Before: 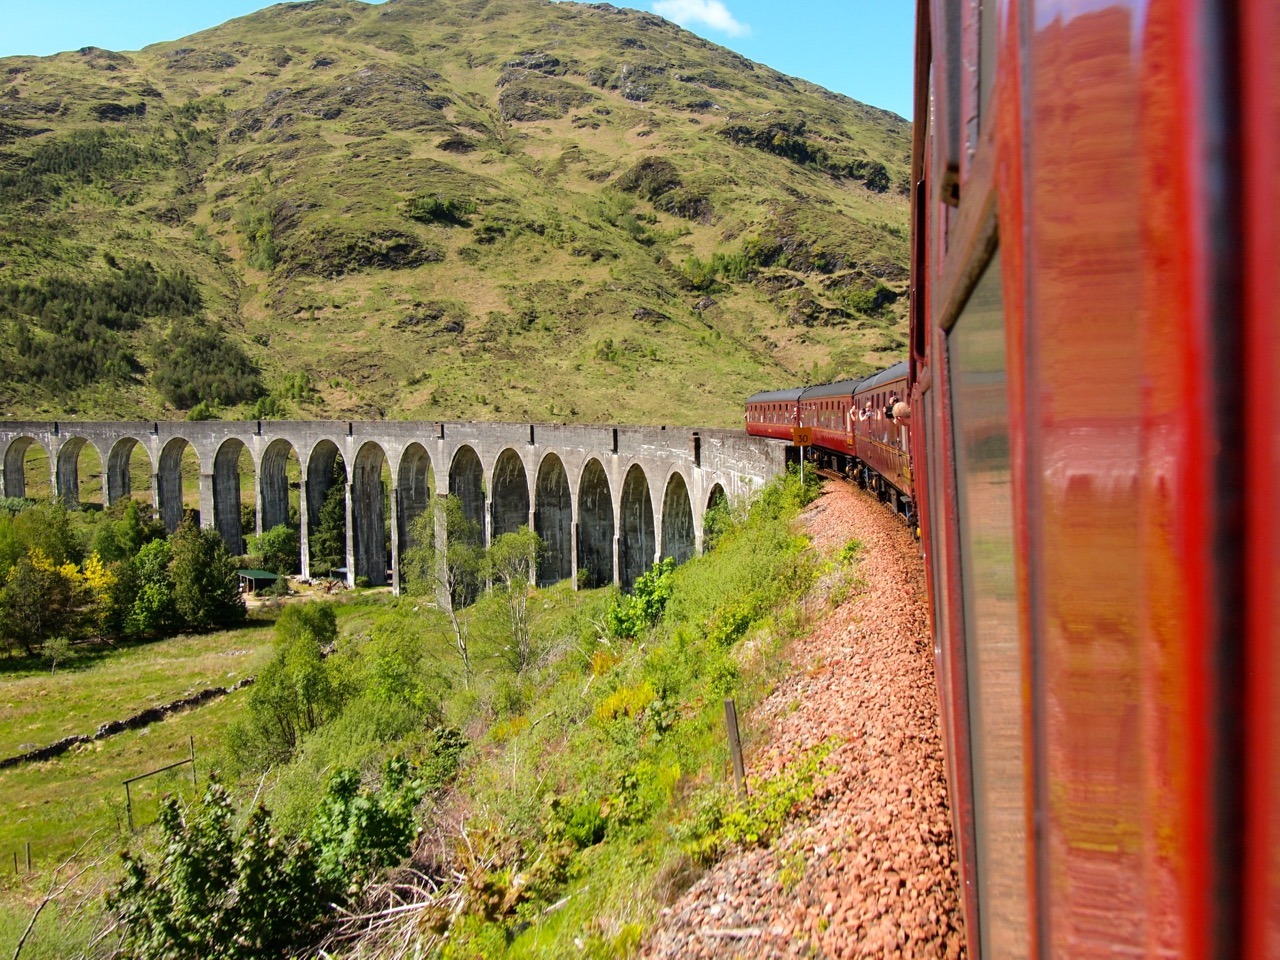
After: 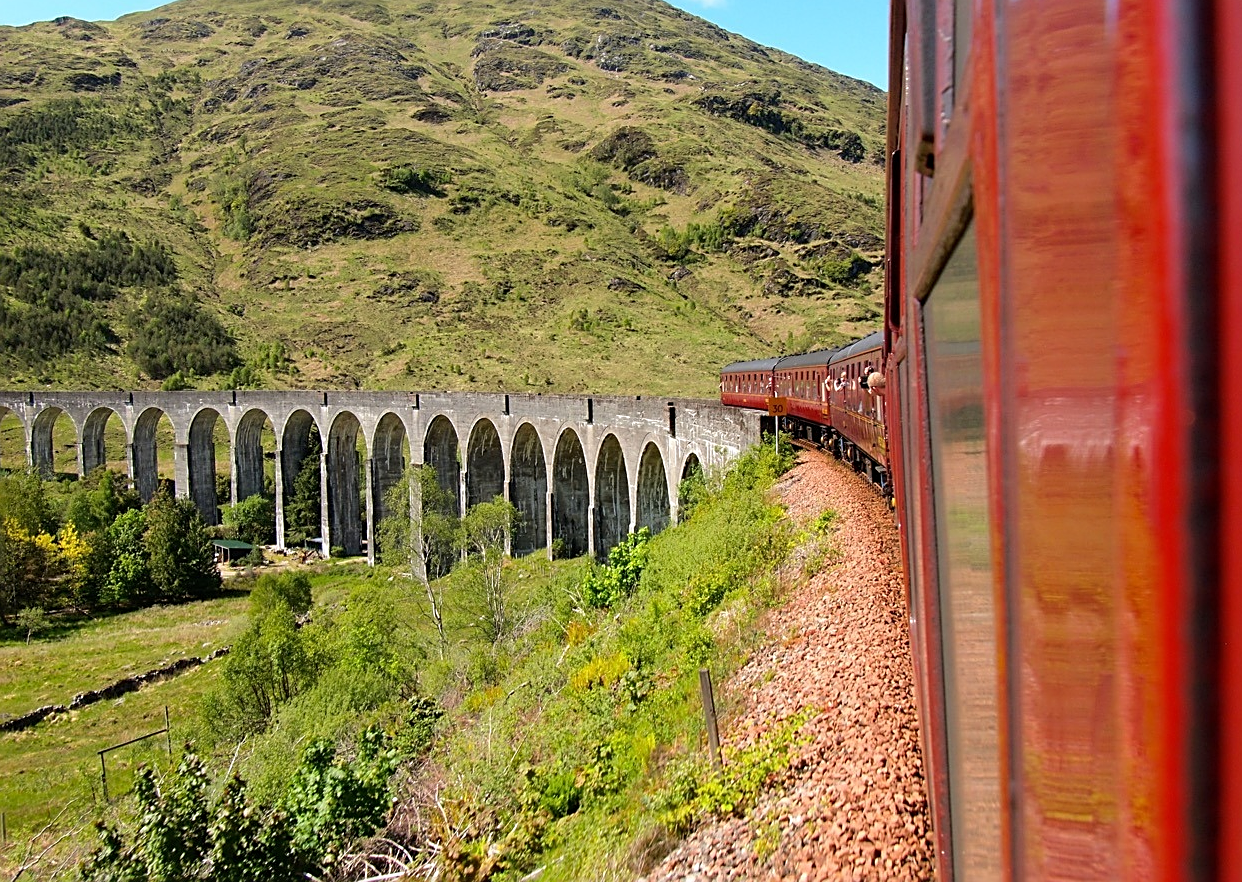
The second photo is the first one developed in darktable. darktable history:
crop: left 2.02%, top 3.199%, right 0.885%, bottom 4.899%
sharpen: amount 0.585
